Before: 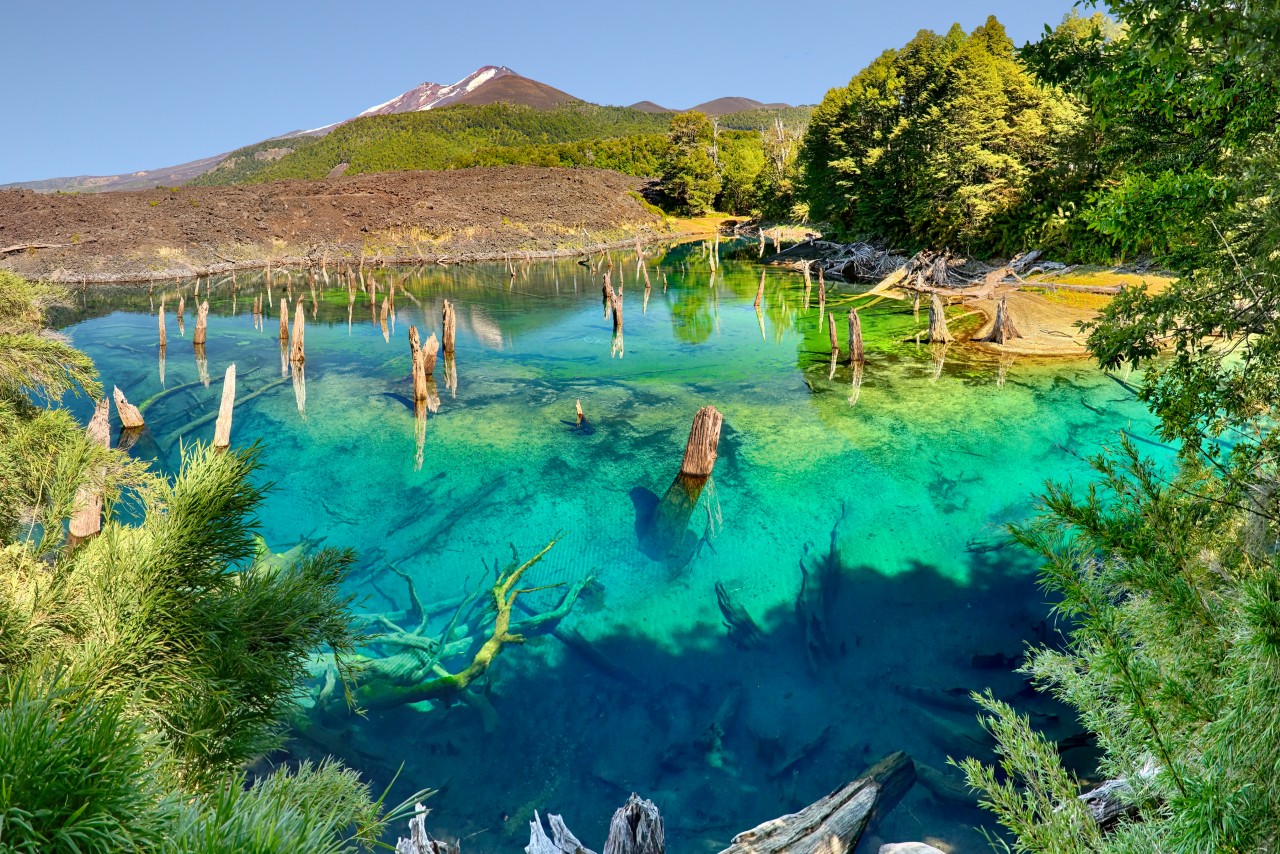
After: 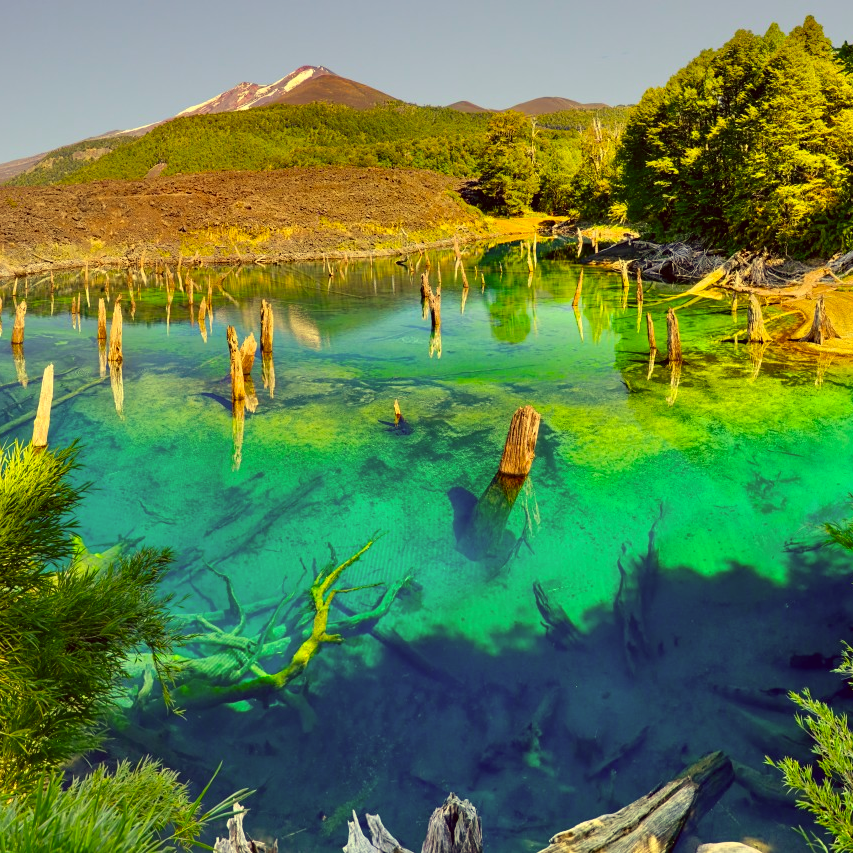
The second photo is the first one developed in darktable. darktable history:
crop and rotate: left 14.295%, right 19.013%
base curve: preserve colors none
color correction: highlights a* -0.54, highlights b* 39.53, shadows a* 9.48, shadows b* -0.733
color balance rgb: perceptual saturation grading › global saturation 19.89%, global vibrance 14.495%
